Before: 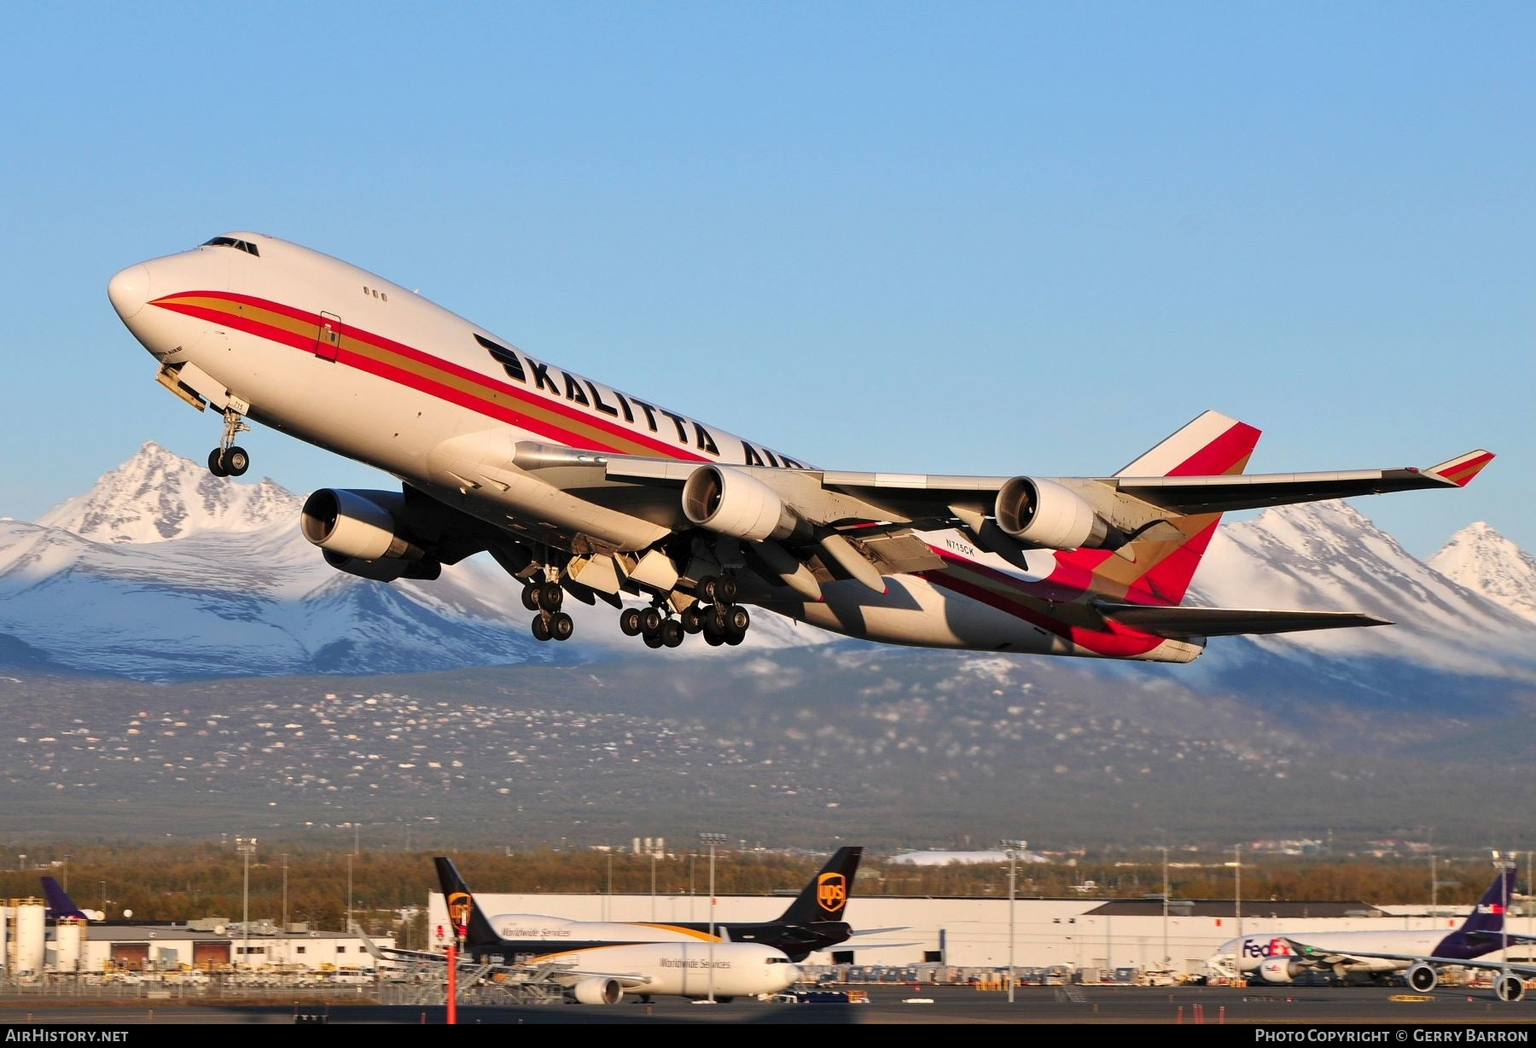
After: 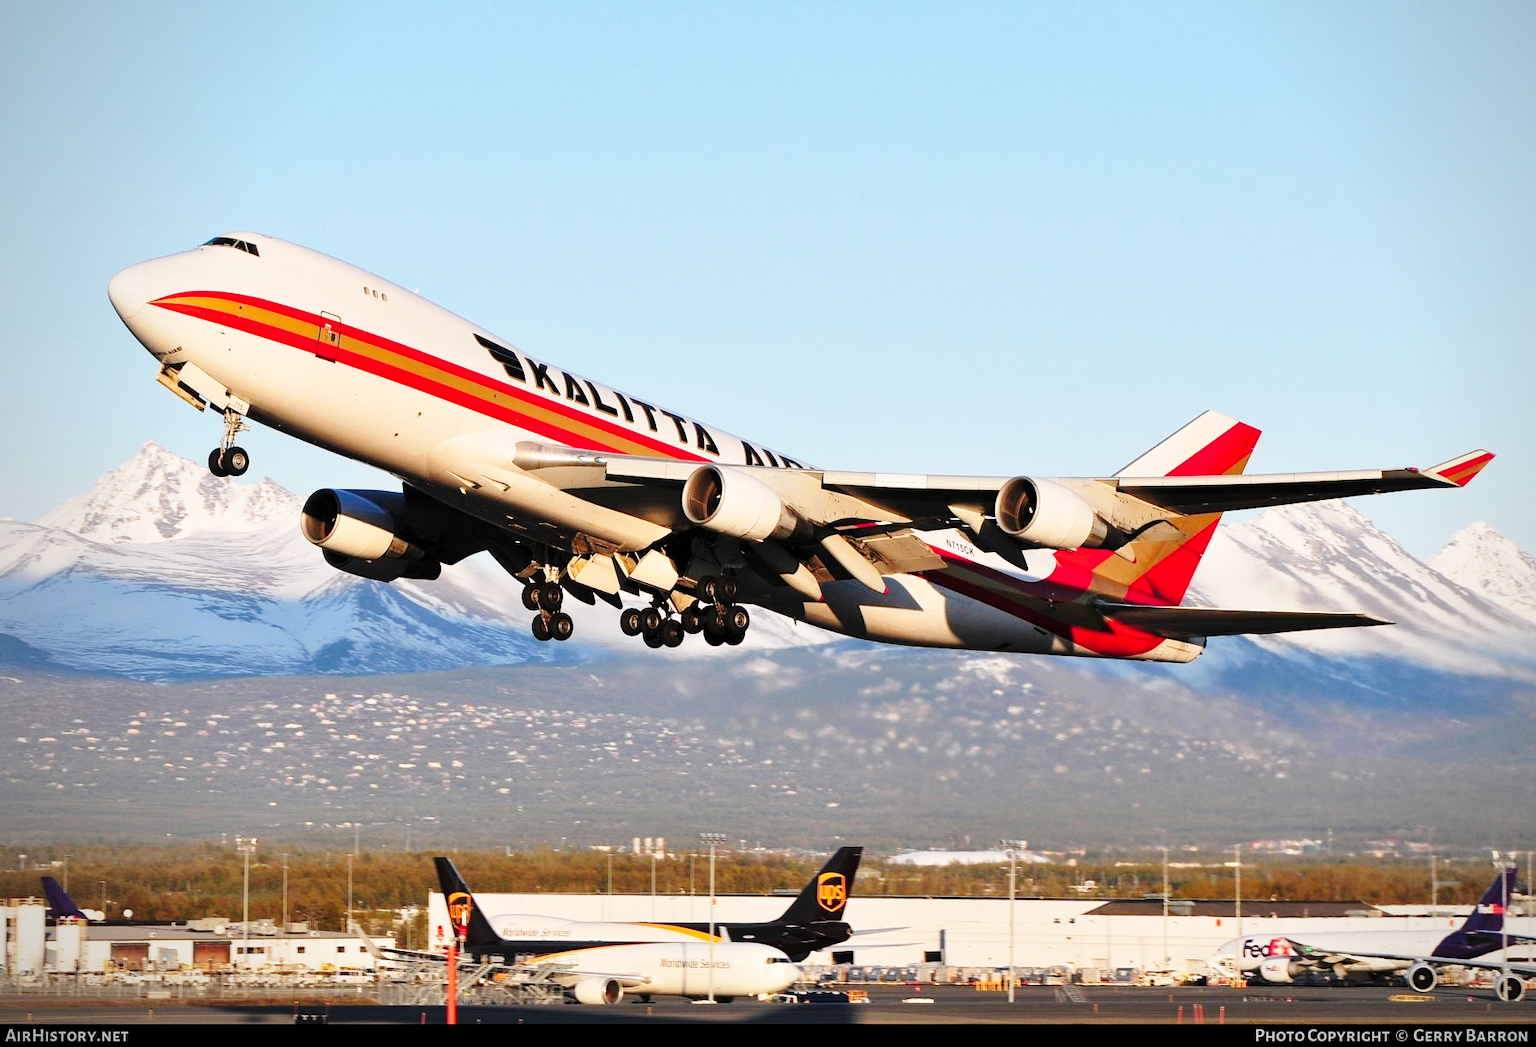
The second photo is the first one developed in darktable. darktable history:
base curve: curves: ch0 [(0, 0) (0.028, 0.03) (0.121, 0.232) (0.46, 0.748) (0.859, 0.968) (1, 1)], preserve colors none
vignetting: brightness -0.418, saturation -0.311, center (0.039, -0.094)
